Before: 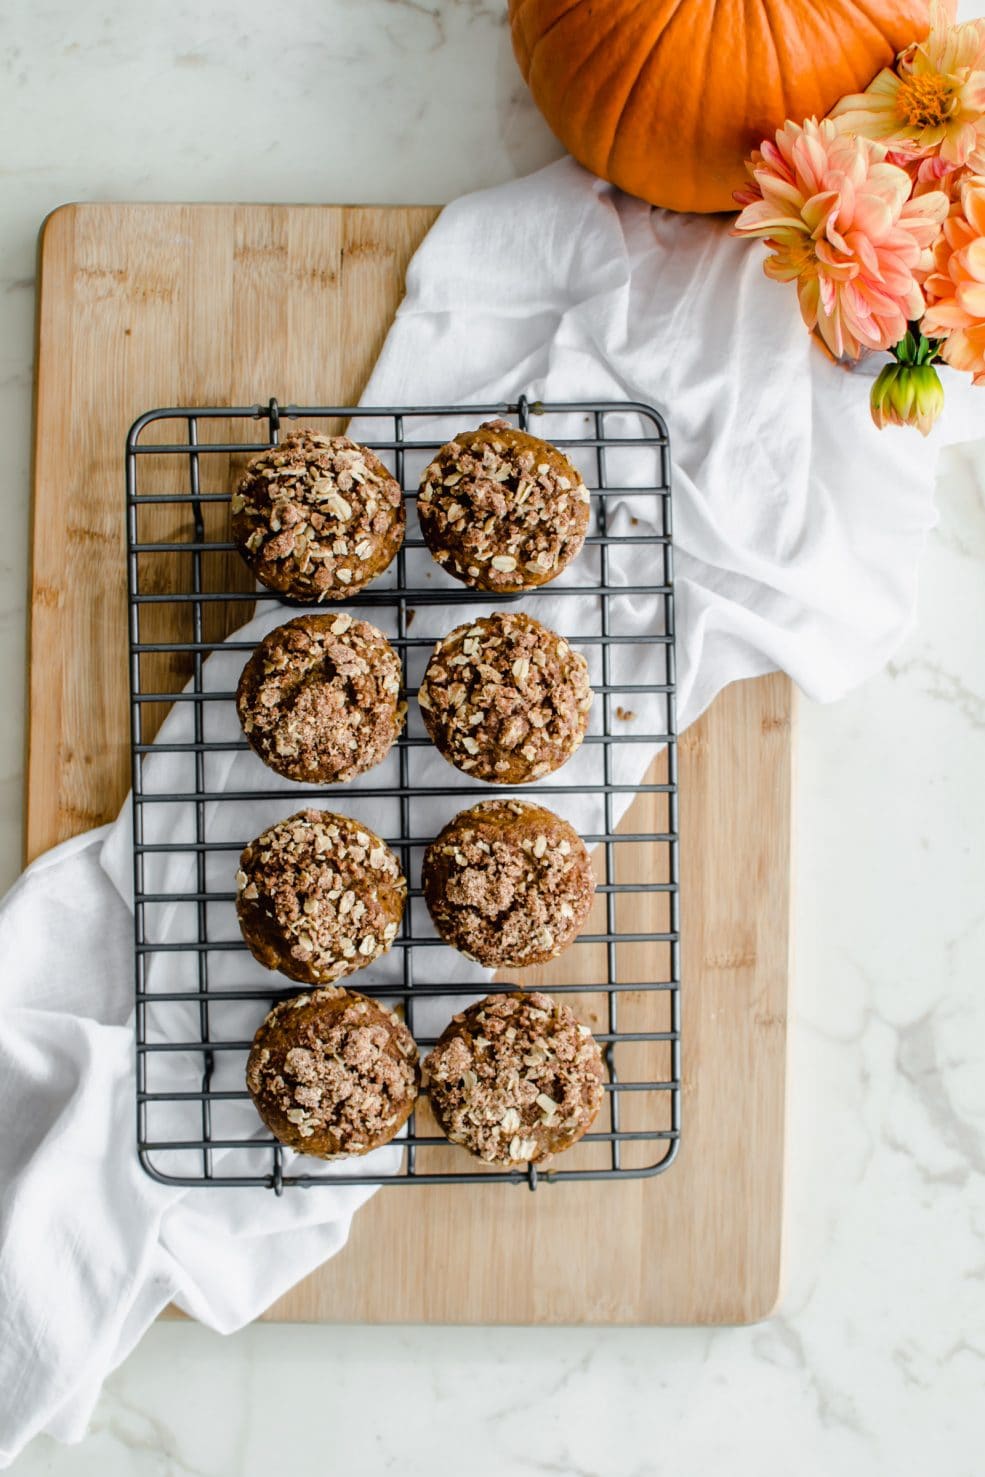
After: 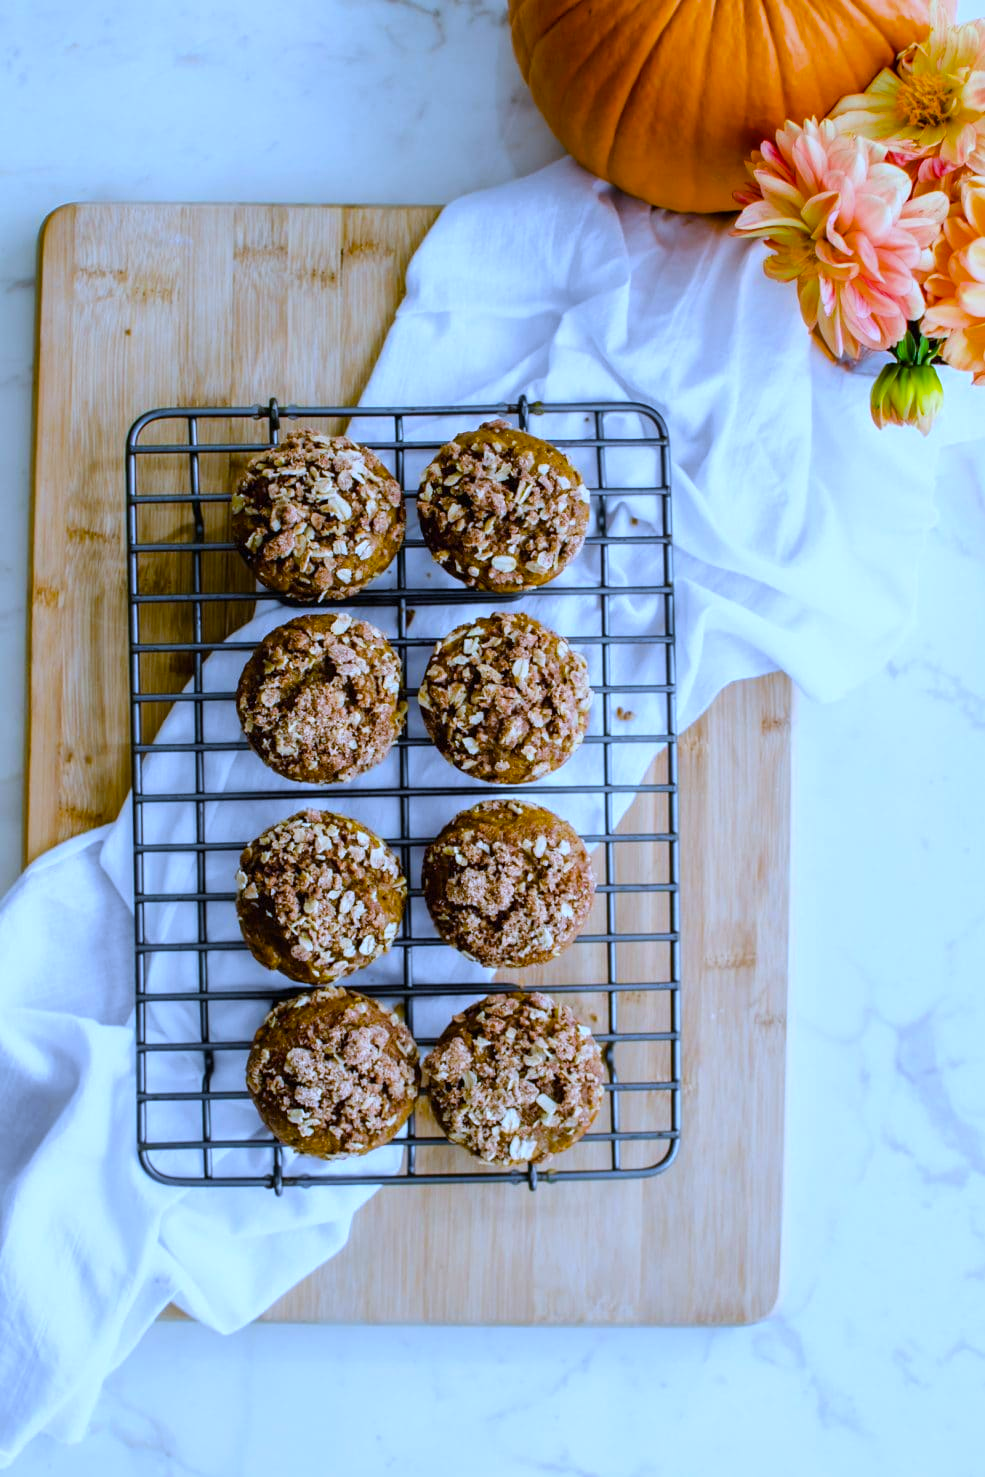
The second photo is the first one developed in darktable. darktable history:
color balance rgb: perceptual saturation grading › global saturation 30%, global vibrance 20%
white balance: red 0.871, blue 1.249
